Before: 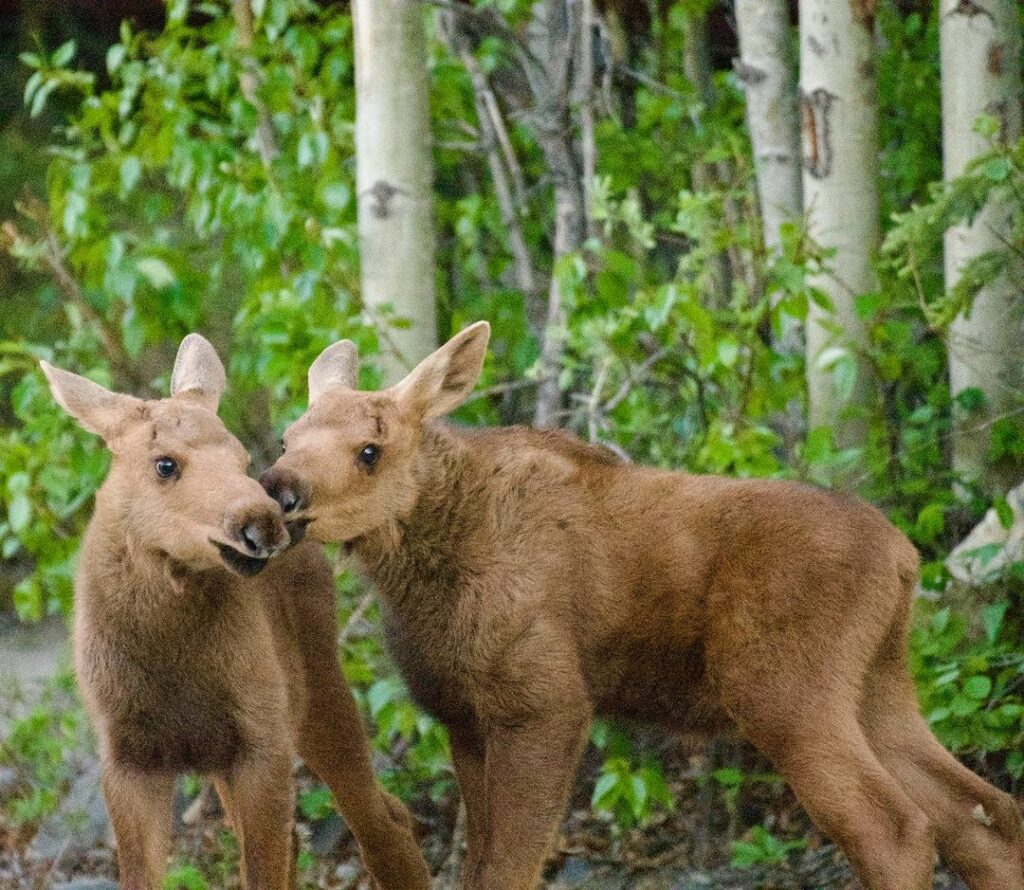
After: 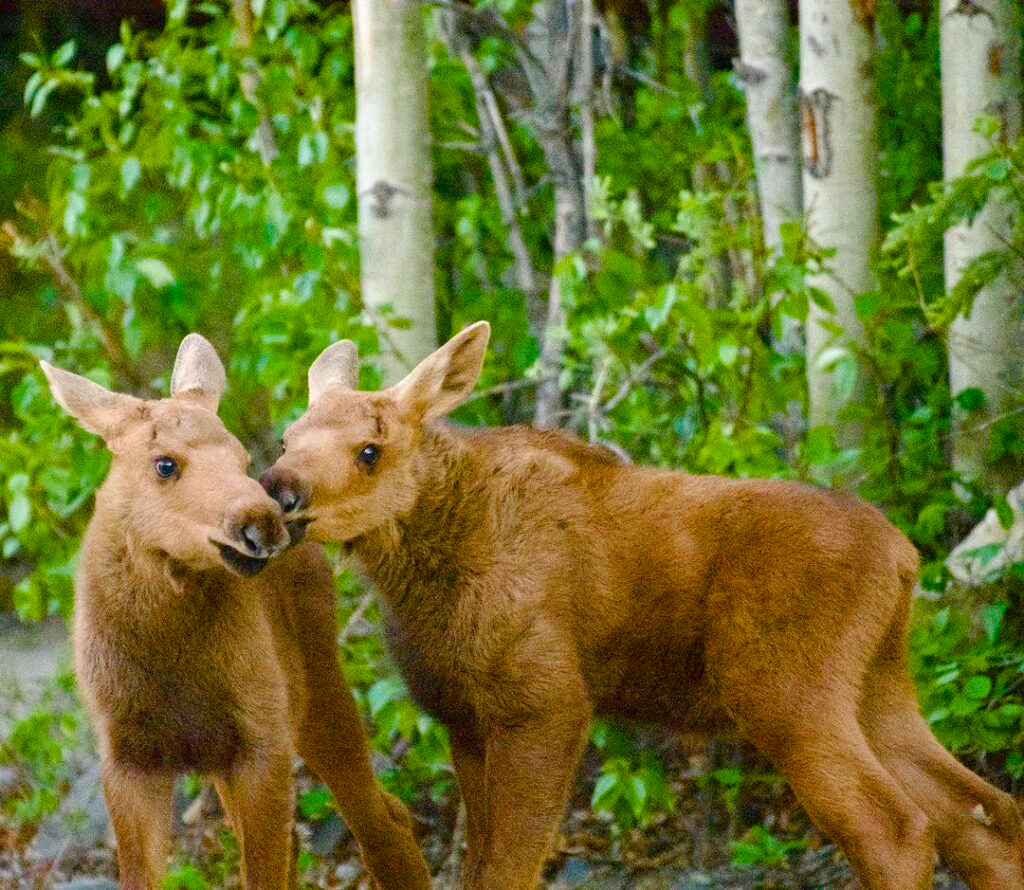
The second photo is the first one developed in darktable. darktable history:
exposure: compensate highlight preservation false
color balance rgb: perceptual saturation grading › global saturation 45%, perceptual saturation grading › highlights -25%, perceptual saturation grading › shadows 50%, perceptual brilliance grading › global brilliance 3%, global vibrance 3%
